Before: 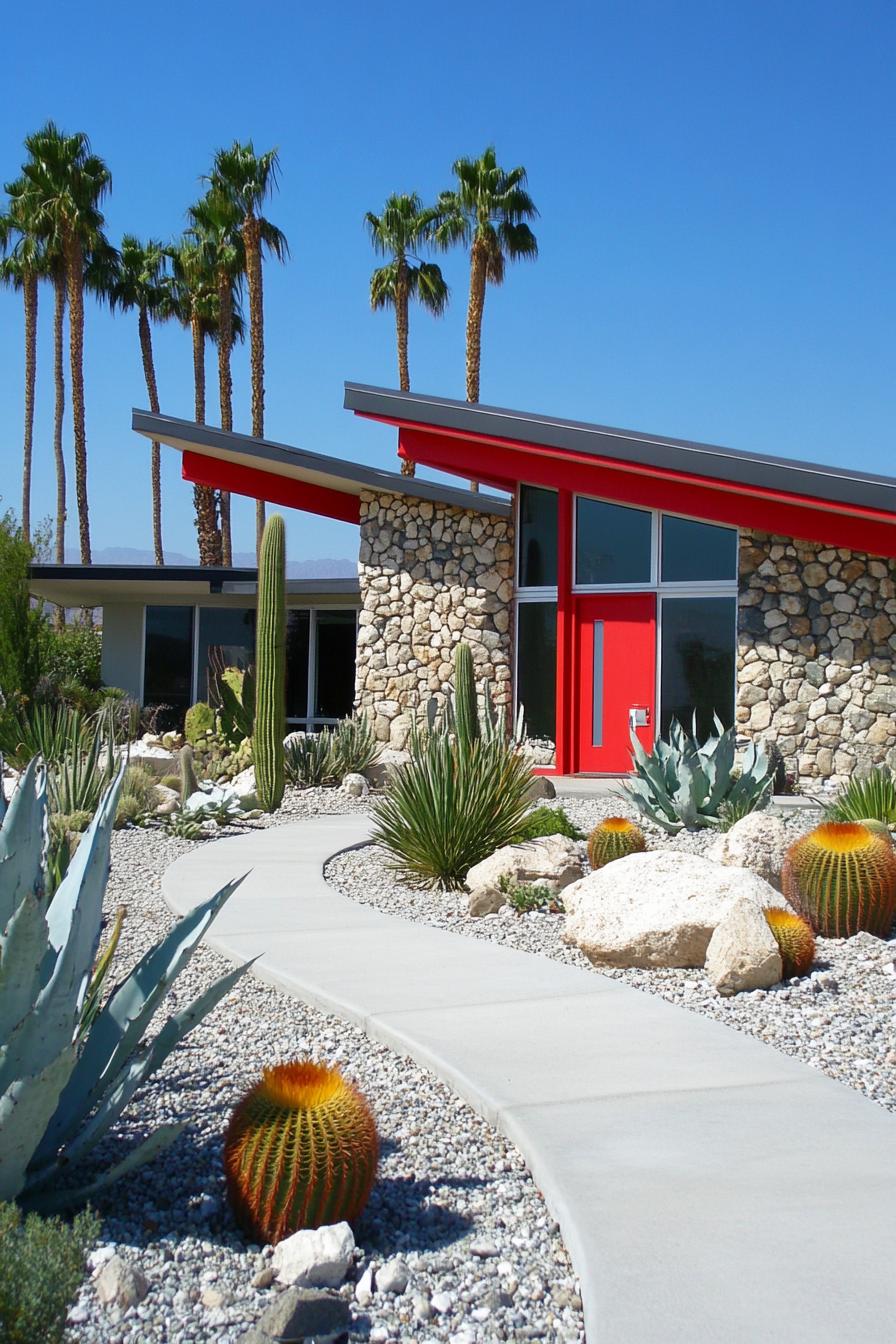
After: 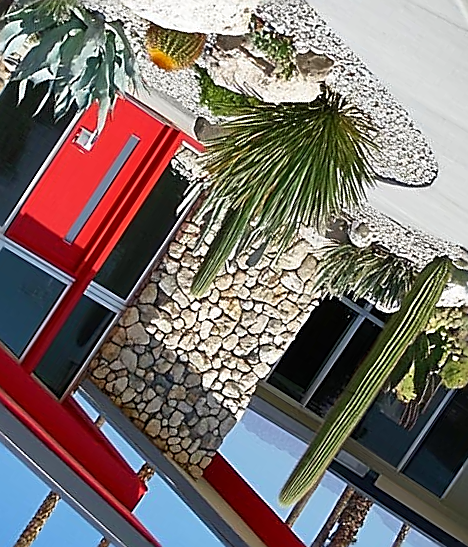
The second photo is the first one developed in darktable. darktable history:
sharpen: radius 1.712, amount 1.28
crop and rotate: angle 147.44°, left 9.195%, top 15.687%, right 4.565%, bottom 17.061%
shadows and highlights: shadows 6.38, shadows color adjustment 98%, highlights color adjustment 58.59%, soften with gaussian
